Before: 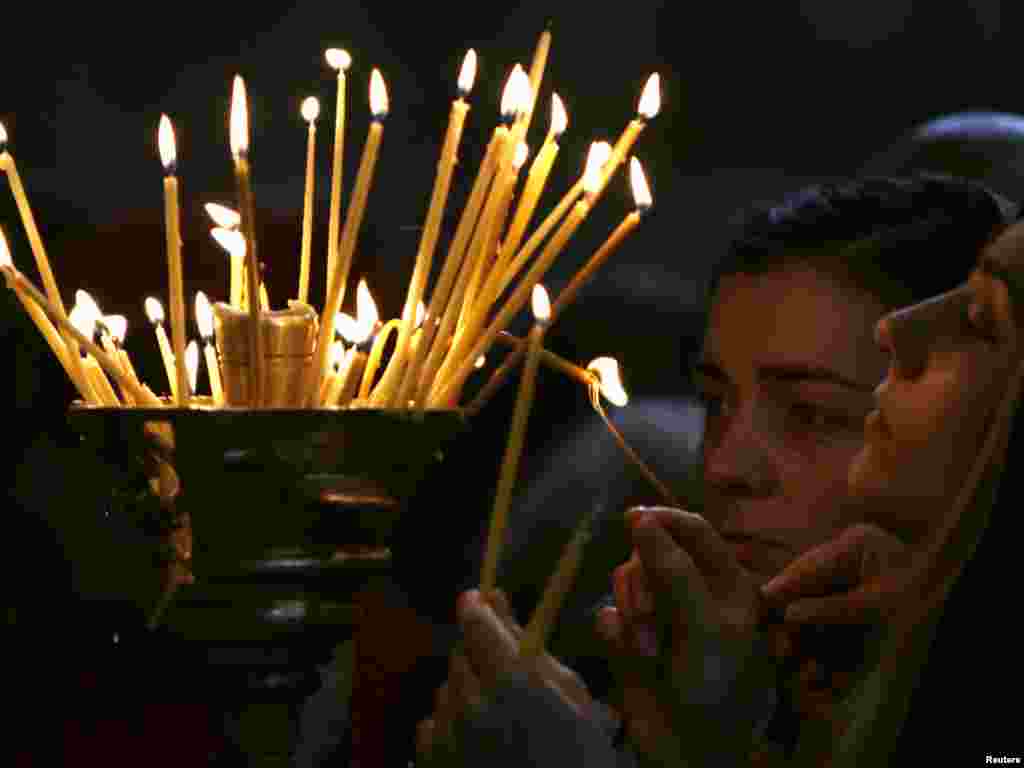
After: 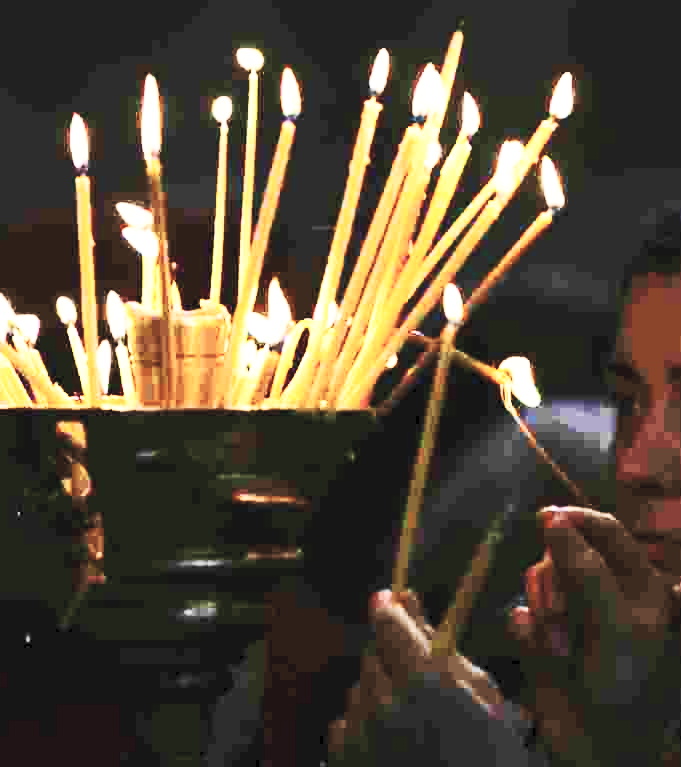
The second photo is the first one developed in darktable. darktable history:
crop and rotate: left 8.634%, right 24.785%
base curve: curves: ch0 [(0, 0) (0.032, 0.037) (0.105, 0.228) (0.435, 0.76) (0.856, 0.983) (1, 1)], preserve colors none
contrast brightness saturation: contrast 0.425, brightness 0.56, saturation -0.182
